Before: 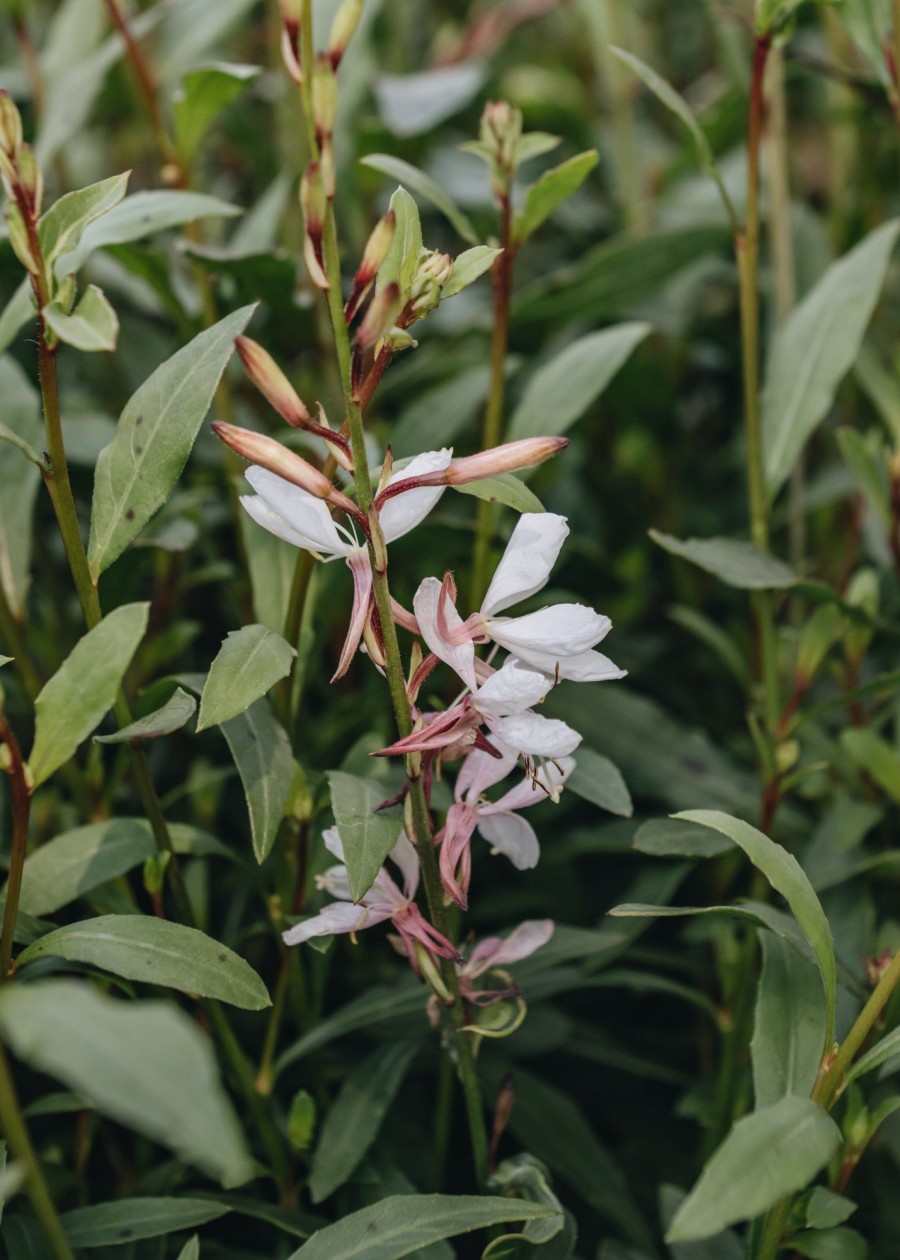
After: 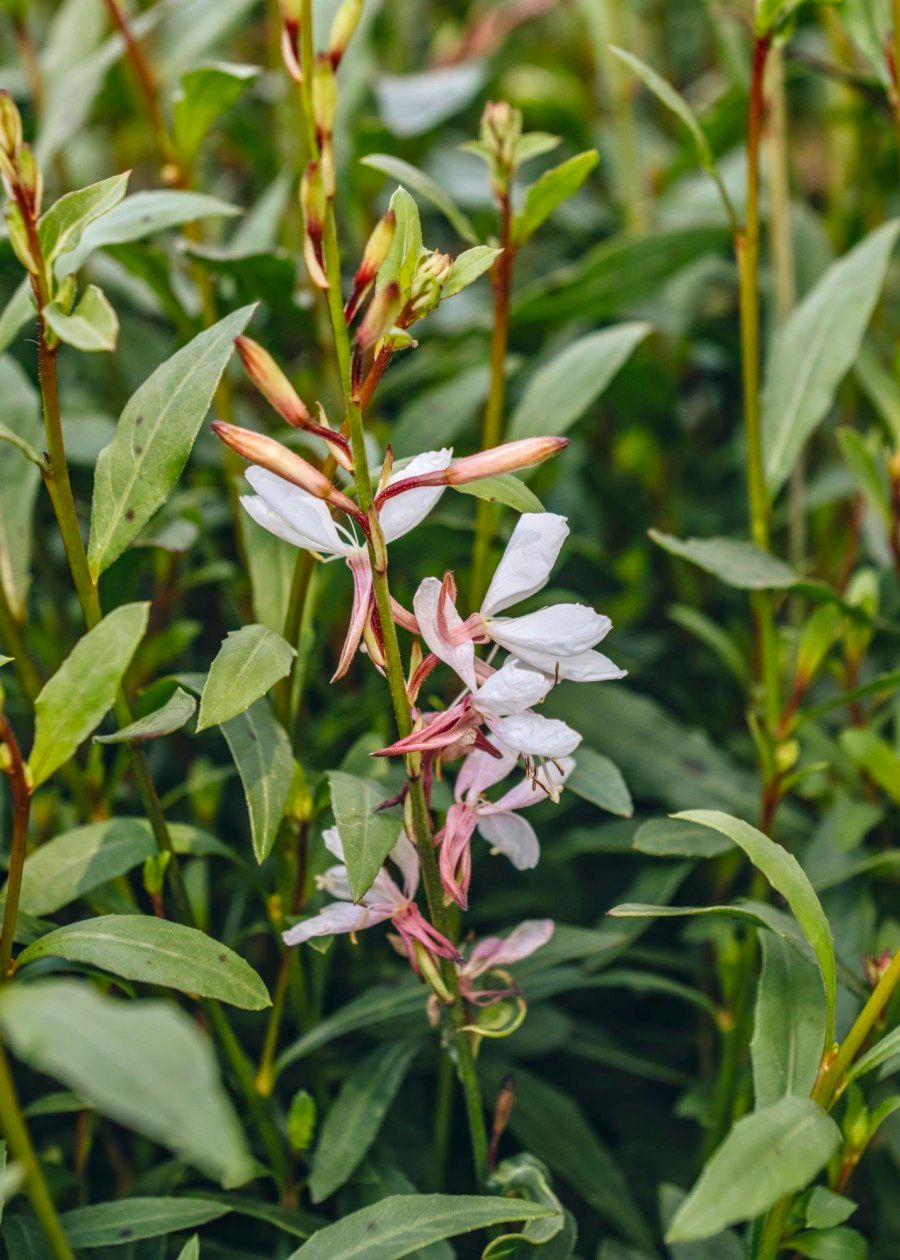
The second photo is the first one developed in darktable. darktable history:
local contrast: on, module defaults
tone equalizer: -8 EV 0.964 EV, -7 EV 0.999 EV, -6 EV 1.03 EV, -5 EV 1.03 EV, -4 EV 1.01 EV, -3 EV 0.766 EV, -2 EV 0.503 EV, -1 EV 0.266 EV
color balance rgb: perceptual saturation grading › global saturation 29.352%, global vibrance 20%
